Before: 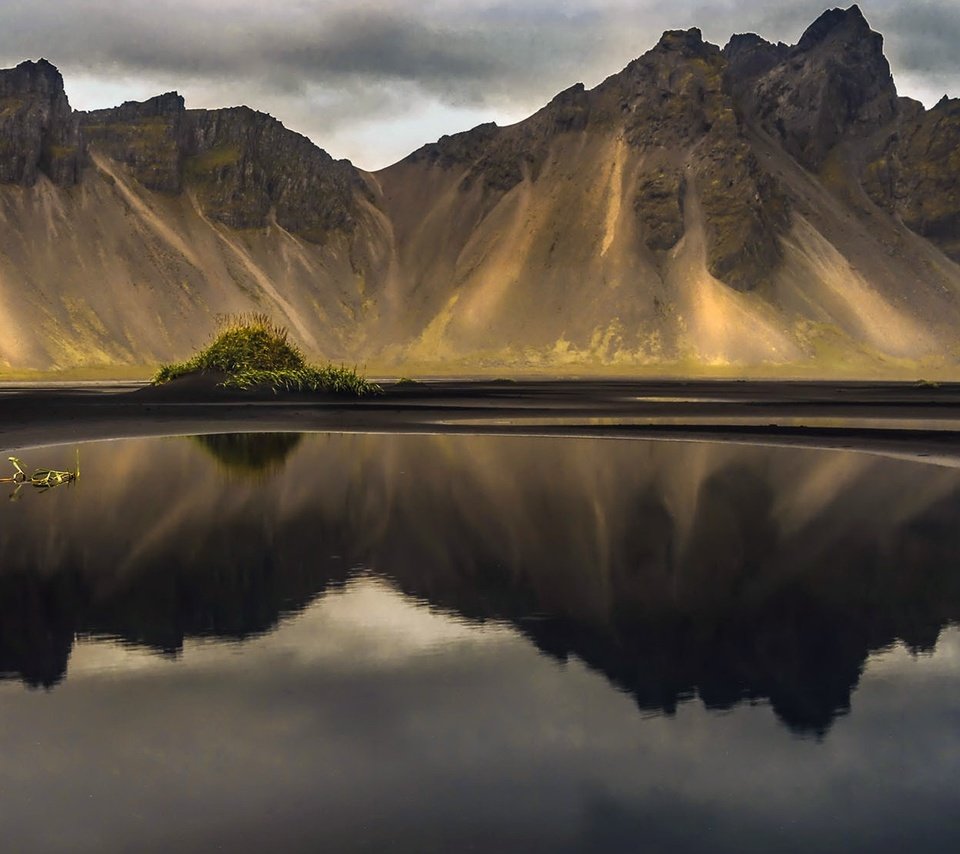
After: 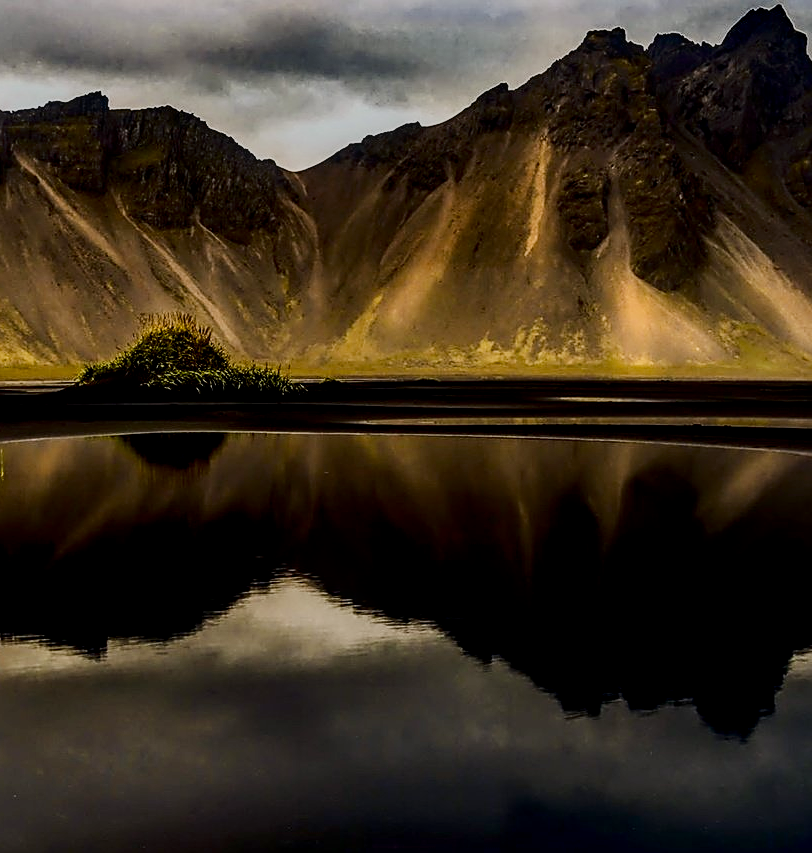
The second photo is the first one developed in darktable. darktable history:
exposure: black level correction 0.01, exposure 0.016 EV, compensate highlight preservation false
crop: left 7.973%, right 7.388%
local contrast: on, module defaults
contrast brightness saturation: contrast 0.219, brightness -0.18, saturation 0.235
filmic rgb: black relative exposure -6.91 EV, white relative exposure 5.58 EV, hardness 2.84
sharpen: on, module defaults
